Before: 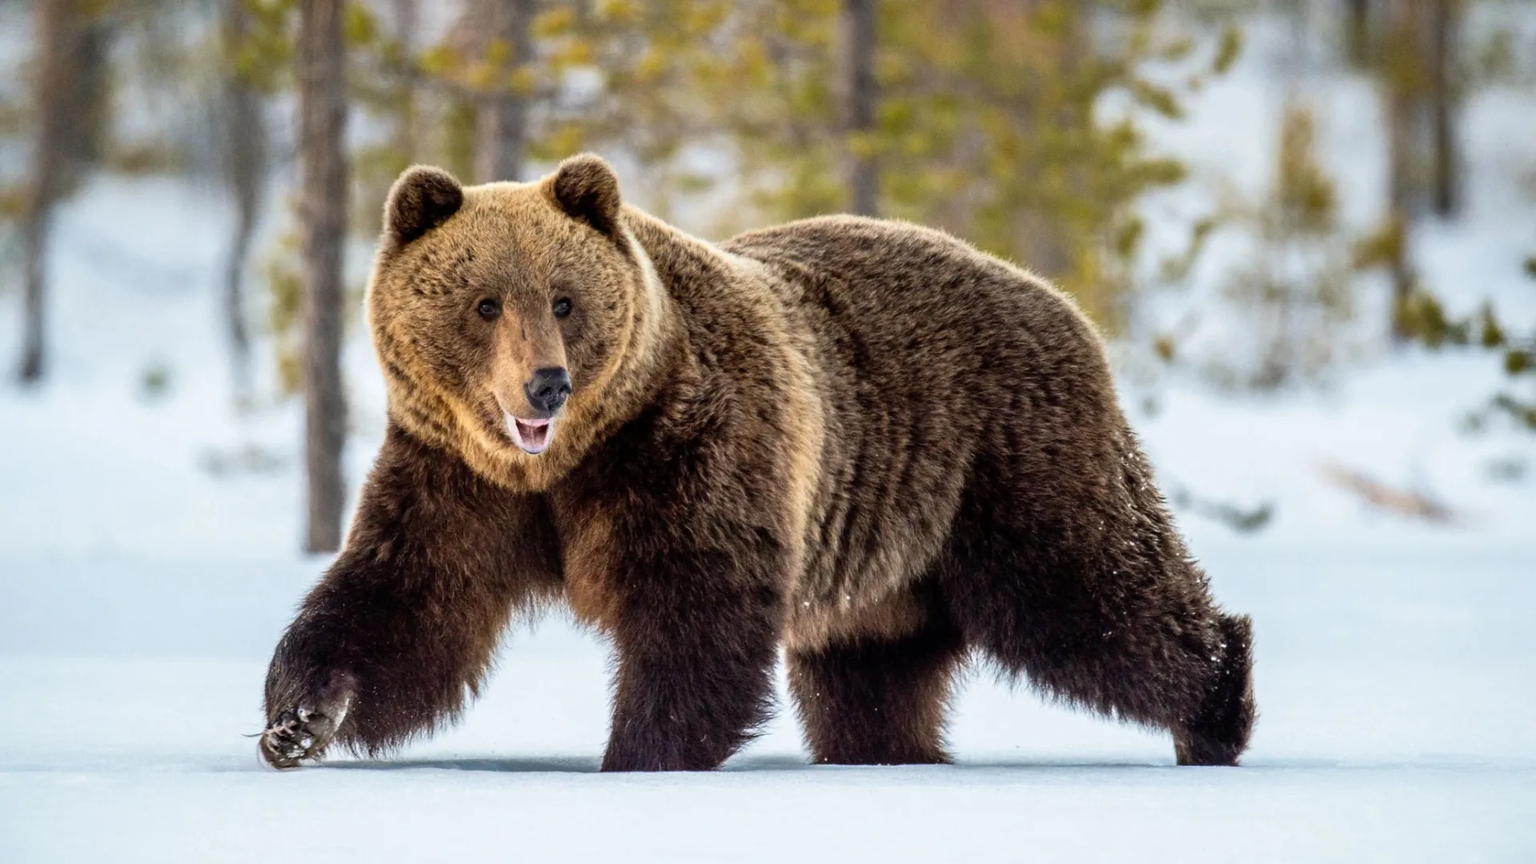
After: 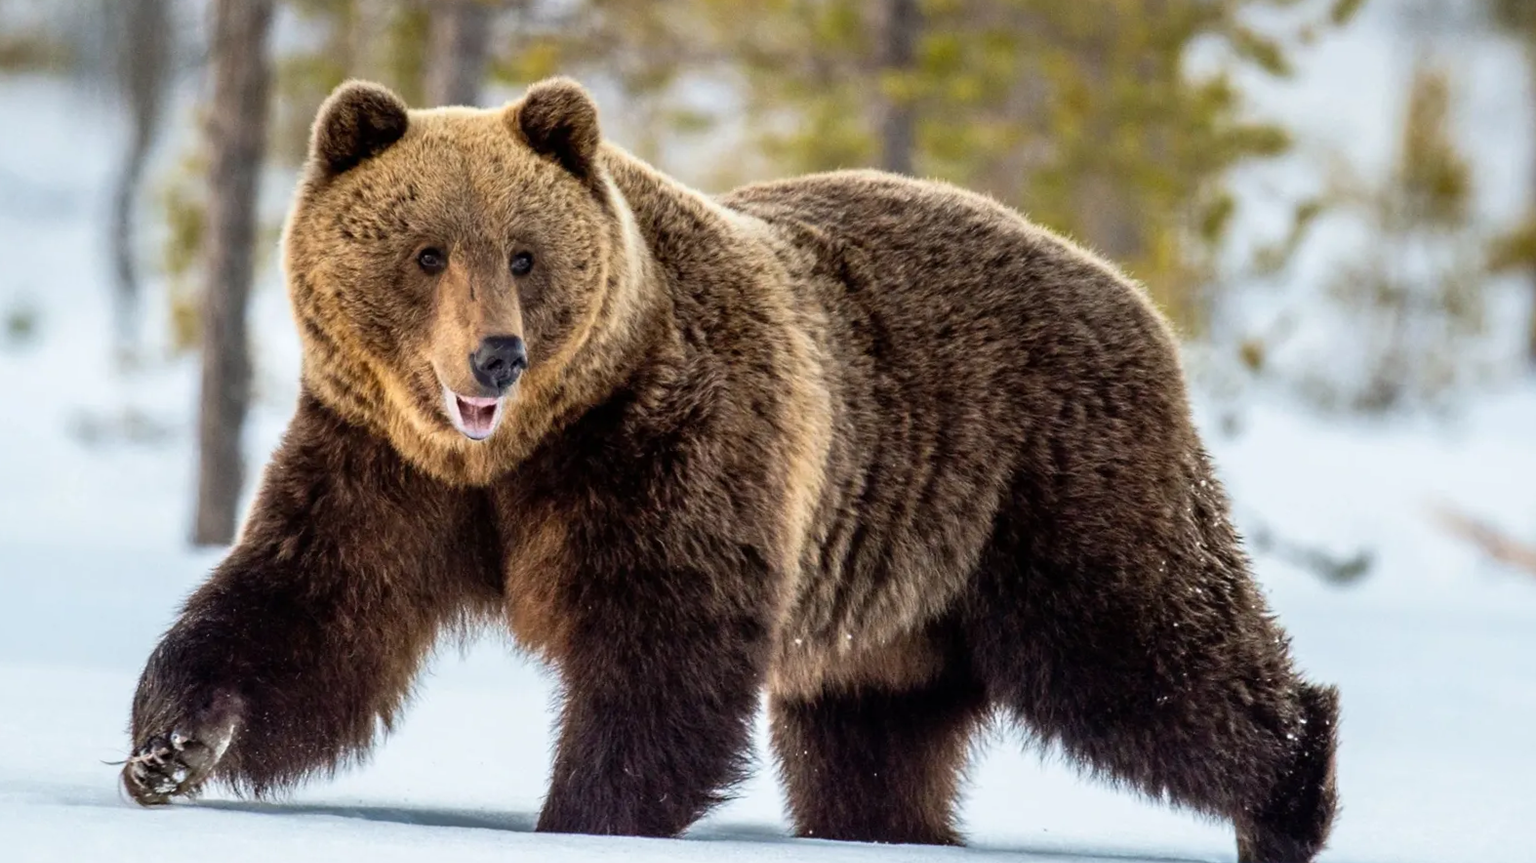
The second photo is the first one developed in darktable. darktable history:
crop and rotate: angle -3.27°, left 5.211%, top 5.211%, right 4.607%, bottom 4.607%
